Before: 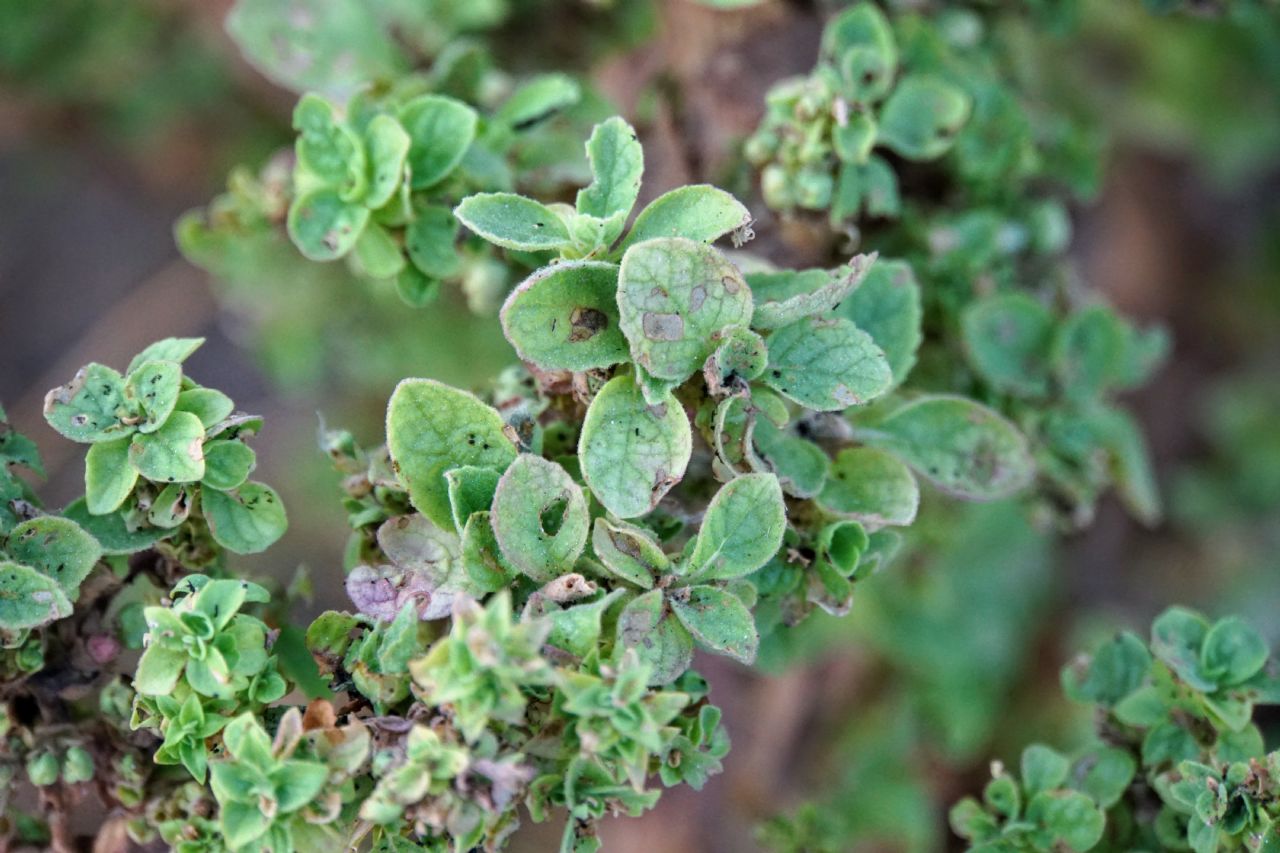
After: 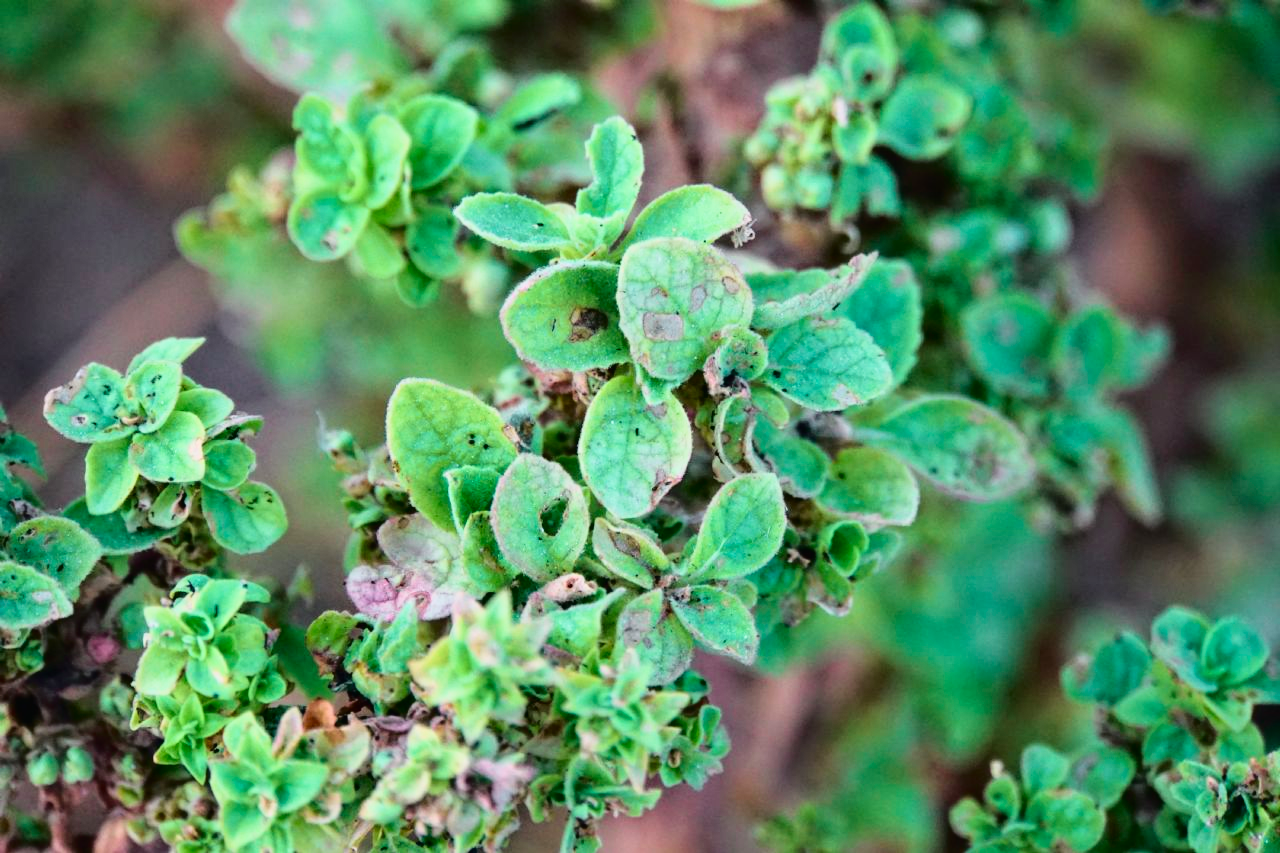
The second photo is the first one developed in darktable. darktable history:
tone curve: curves: ch0 [(0, 0.014) (0.17, 0.099) (0.398, 0.423) (0.728, 0.808) (0.877, 0.91) (0.99, 0.955)]; ch1 [(0, 0) (0.377, 0.325) (0.493, 0.491) (0.505, 0.504) (0.515, 0.515) (0.554, 0.575) (0.623, 0.643) (0.701, 0.718) (1, 1)]; ch2 [(0, 0) (0.423, 0.453) (0.481, 0.485) (0.501, 0.501) (0.531, 0.527) (0.586, 0.597) (0.663, 0.706) (0.717, 0.753) (1, 0.991)], color space Lab, independent channels, preserve colors none
velvia: on, module defaults
